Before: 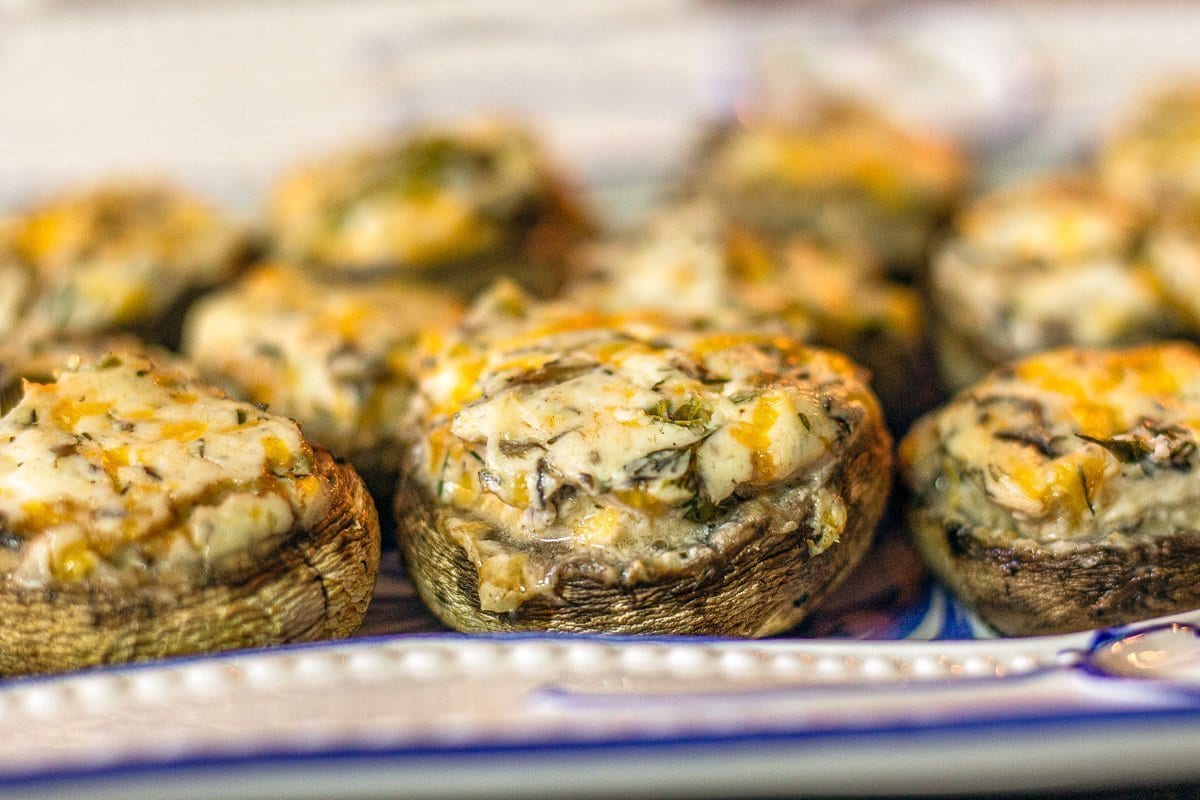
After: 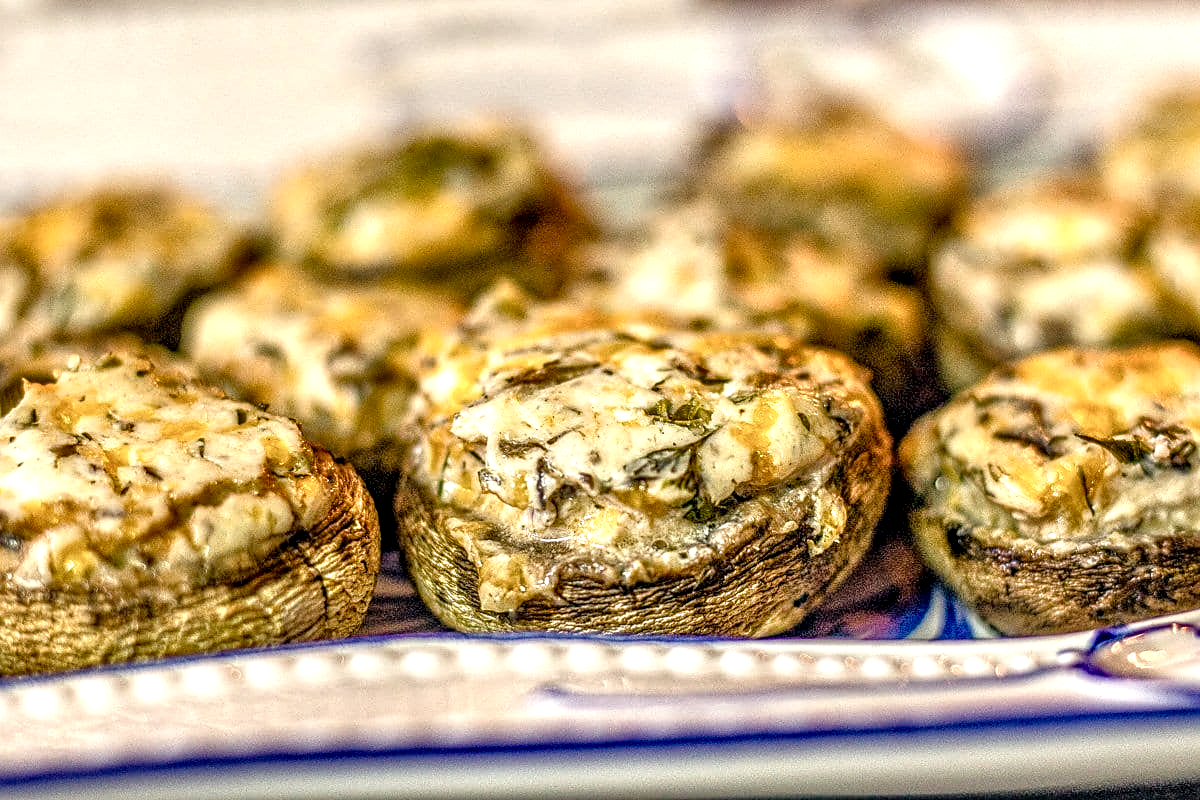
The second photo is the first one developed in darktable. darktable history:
tone equalizer: -7 EV 0.15 EV, -6 EV 0.6 EV, -5 EV 1.15 EV, -4 EV 1.33 EV, -3 EV 1.15 EV, -2 EV 0.6 EV, -1 EV 0.15 EV, mask exposure compensation -0.5 EV
color correction: saturation 0.8
sharpen: on, module defaults
local contrast: highlights 19%, detail 186%
color balance rgb: shadows lift › chroma 3%, shadows lift › hue 280.8°, power › hue 330°, highlights gain › chroma 3%, highlights gain › hue 75.6°, global offset › luminance 0.7%, perceptual saturation grading › global saturation 20%, perceptual saturation grading › highlights -25%, perceptual saturation grading › shadows 50%, global vibrance 20.33%
